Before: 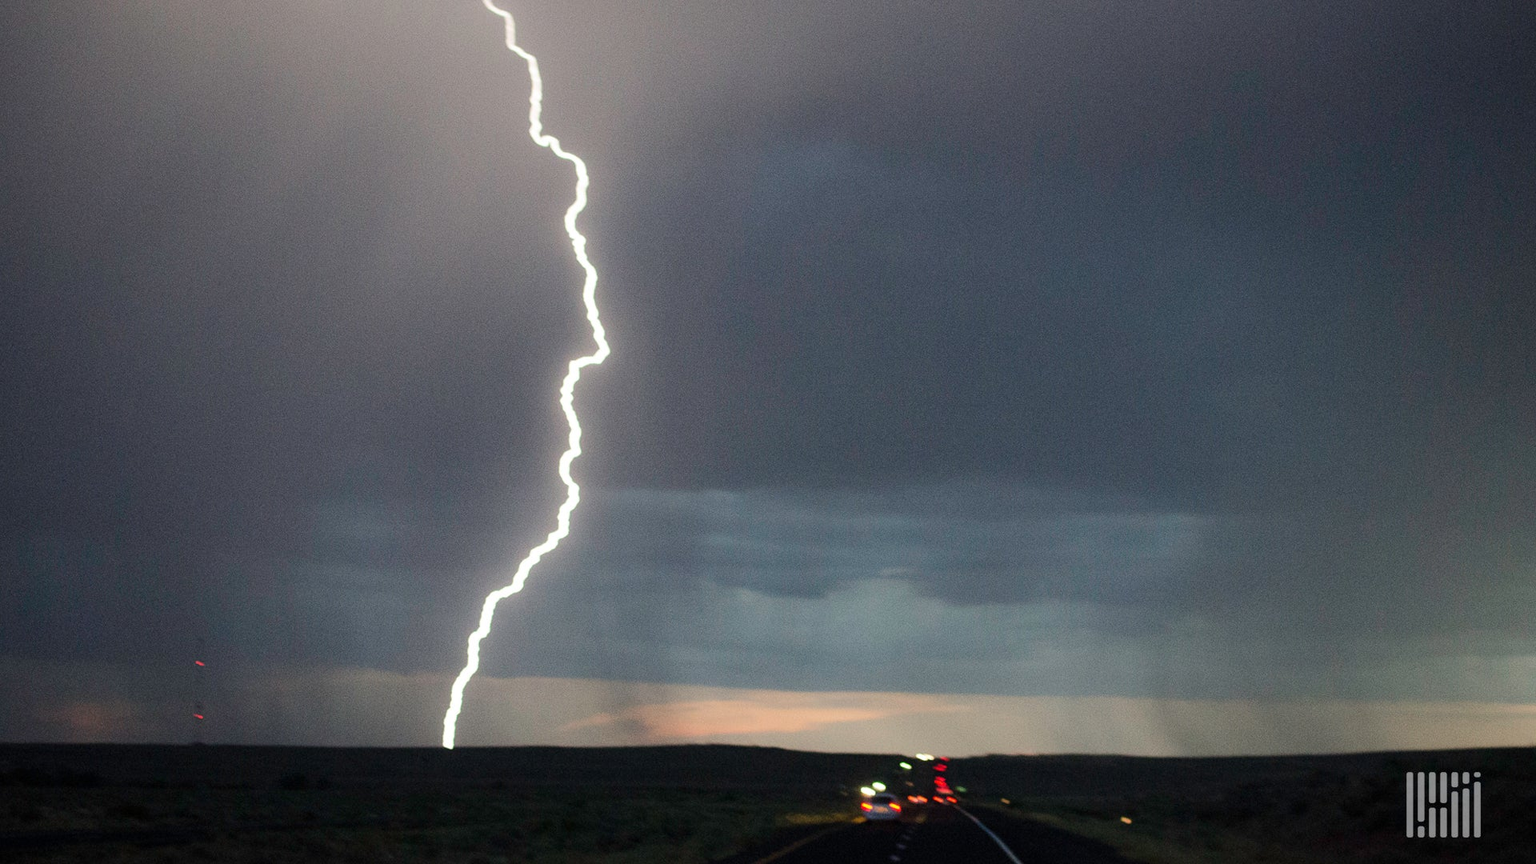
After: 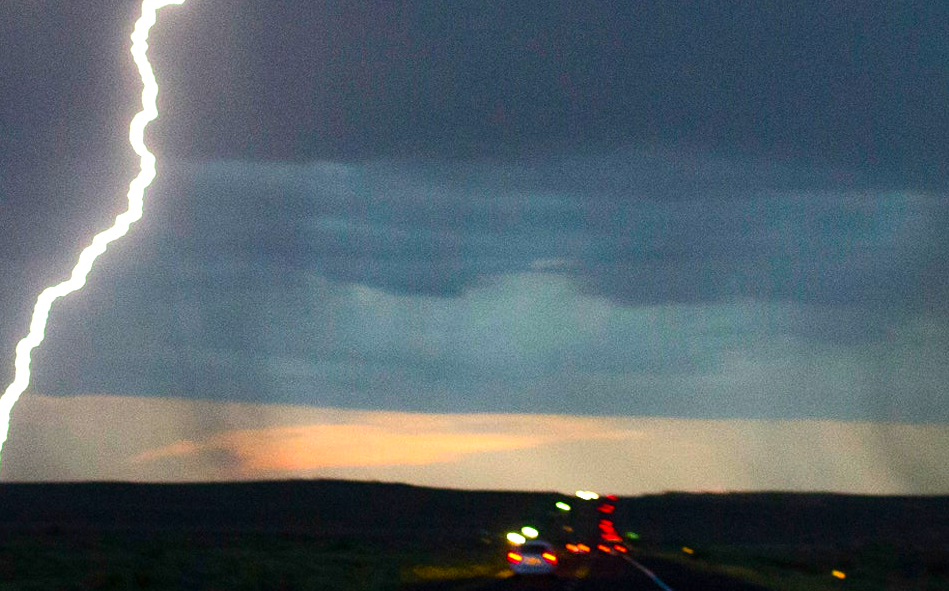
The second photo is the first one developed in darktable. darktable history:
crop: left 29.672%, top 41.786%, right 20.851%, bottom 3.487%
color balance rgb: linear chroma grading › global chroma 9%, perceptual saturation grading › global saturation 36%, perceptual saturation grading › shadows 35%, perceptual brilliance grading › global brilliance 21.21%, perceptual brilliance grading › shadows -35%, global vibrance 21.21%
